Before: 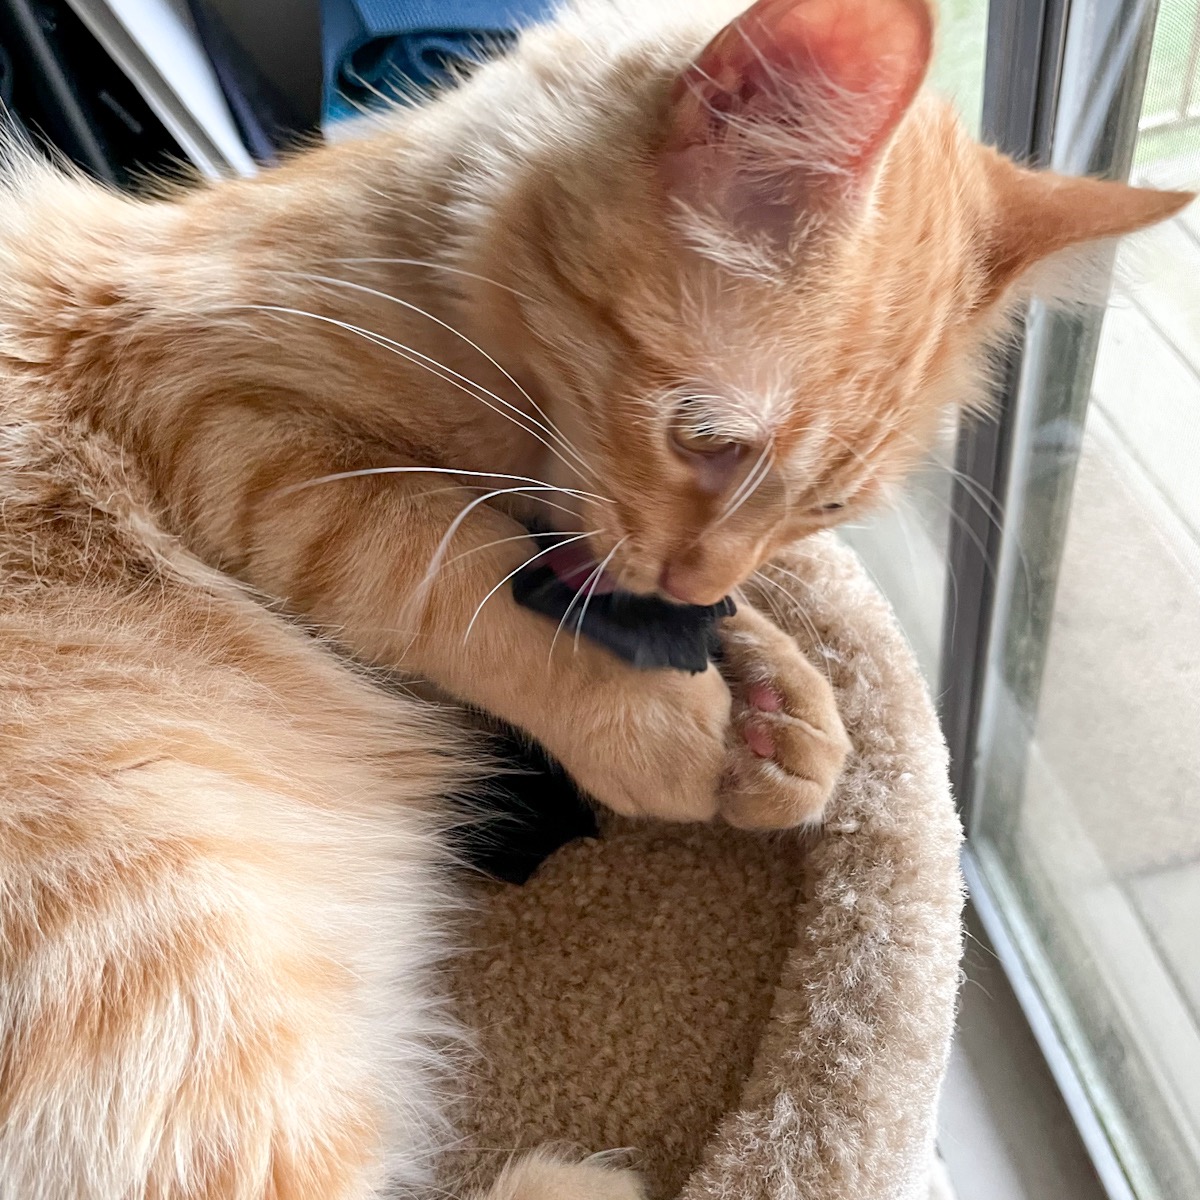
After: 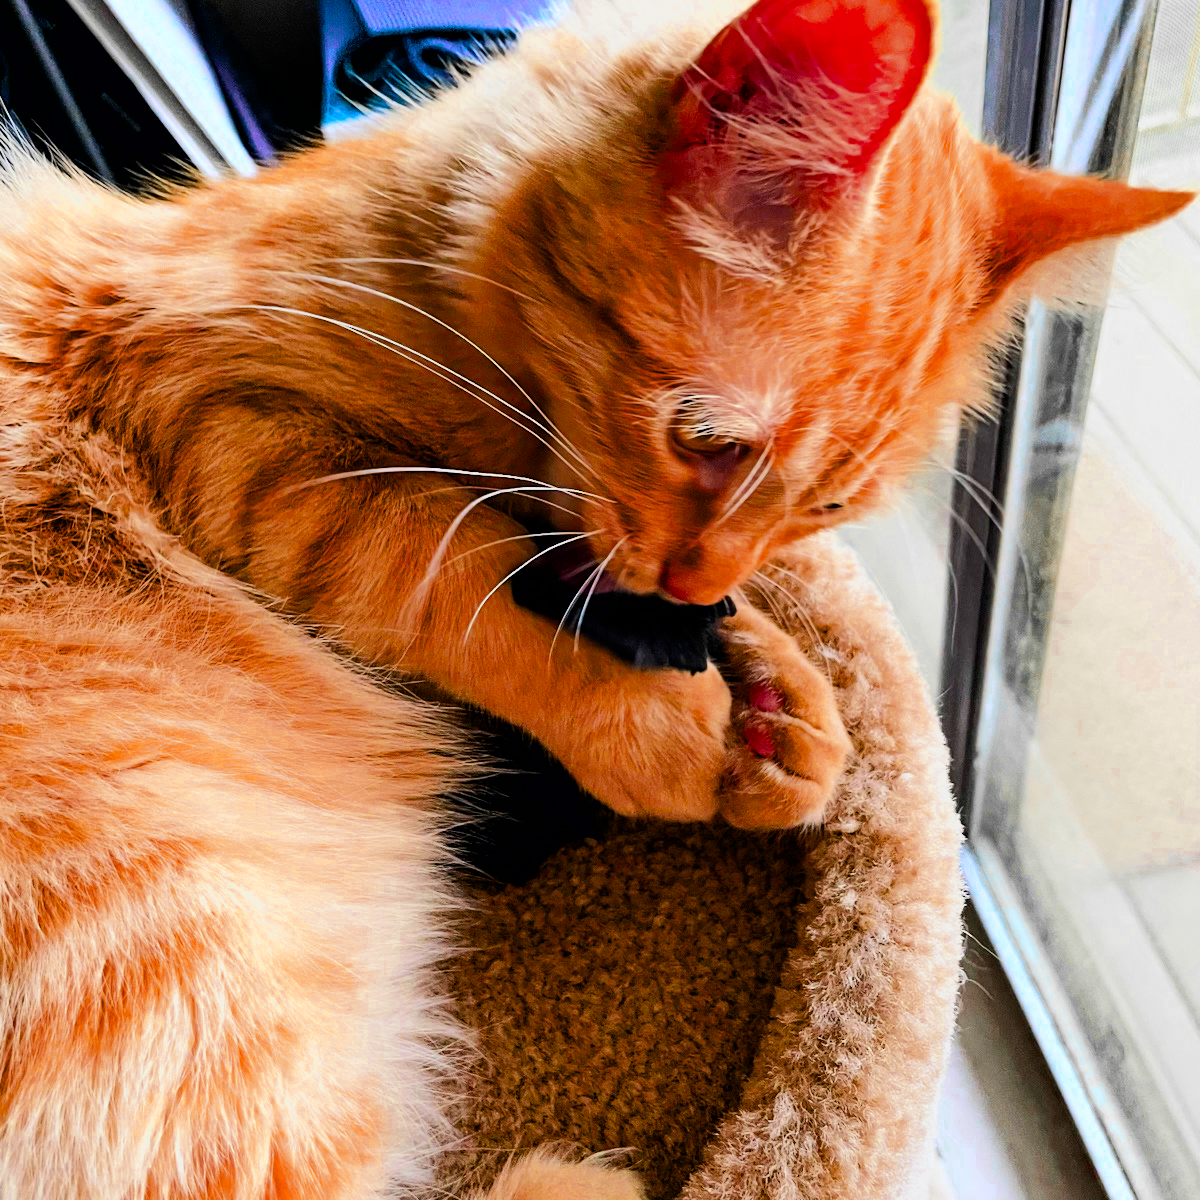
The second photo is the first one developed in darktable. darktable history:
tone equalizer: -8 EV -0.75 EV, -7 EV -0.7 EV, -6 EV -0.6 EV, -5 EV -0.4 EV, -3 EV 0.4 EV, -2 EV 0.6 EV, -1 EV 0.7 EV, +0 EV 0.75 EV, edges refinement/feathering 500, mask exposure compensation -1.57 EV, preserve details no
color balance rgb: linear chroma grading › global chroma 9%, perceptual saturation grading › global saturation 36%, perceptual saturation grading › shadows 35%, perceptual brilliance grading › global brilliance 21.21%, perceptual brilliance grading › shadows -35%, global vibrance 21.21%
haze removal: compatibility mode true, adaptive false
color zones: curves: ch0 [(0, 0.363) (0.128, 0.373) (0.25, 0.5) (0.402, 0.407) (0.521, 0.525) (0.63, 0.559) (0.729, 0.662) (0.867, 0.471)]; ch1 [(0, 0.515) (0.136, 0.618) (0.25, 0.5) (0.378, 0) (0.516, 0) (0.622, 0.593) (0.737, 0.819) (0.87, 0.593)]; ch2 [(0, 0.529) (0.128, 0.471) (0.282, 0.451) (0.386, 0.662) (0.516, 0.525) (0.633, 0.554) (0.75, 0.62) (0.875, 0.441)]
filmic rgb: black relative exposure -6.15 EV, white relative exposure 6.96 EV, hardness 2.23, color science v6 (2022)
